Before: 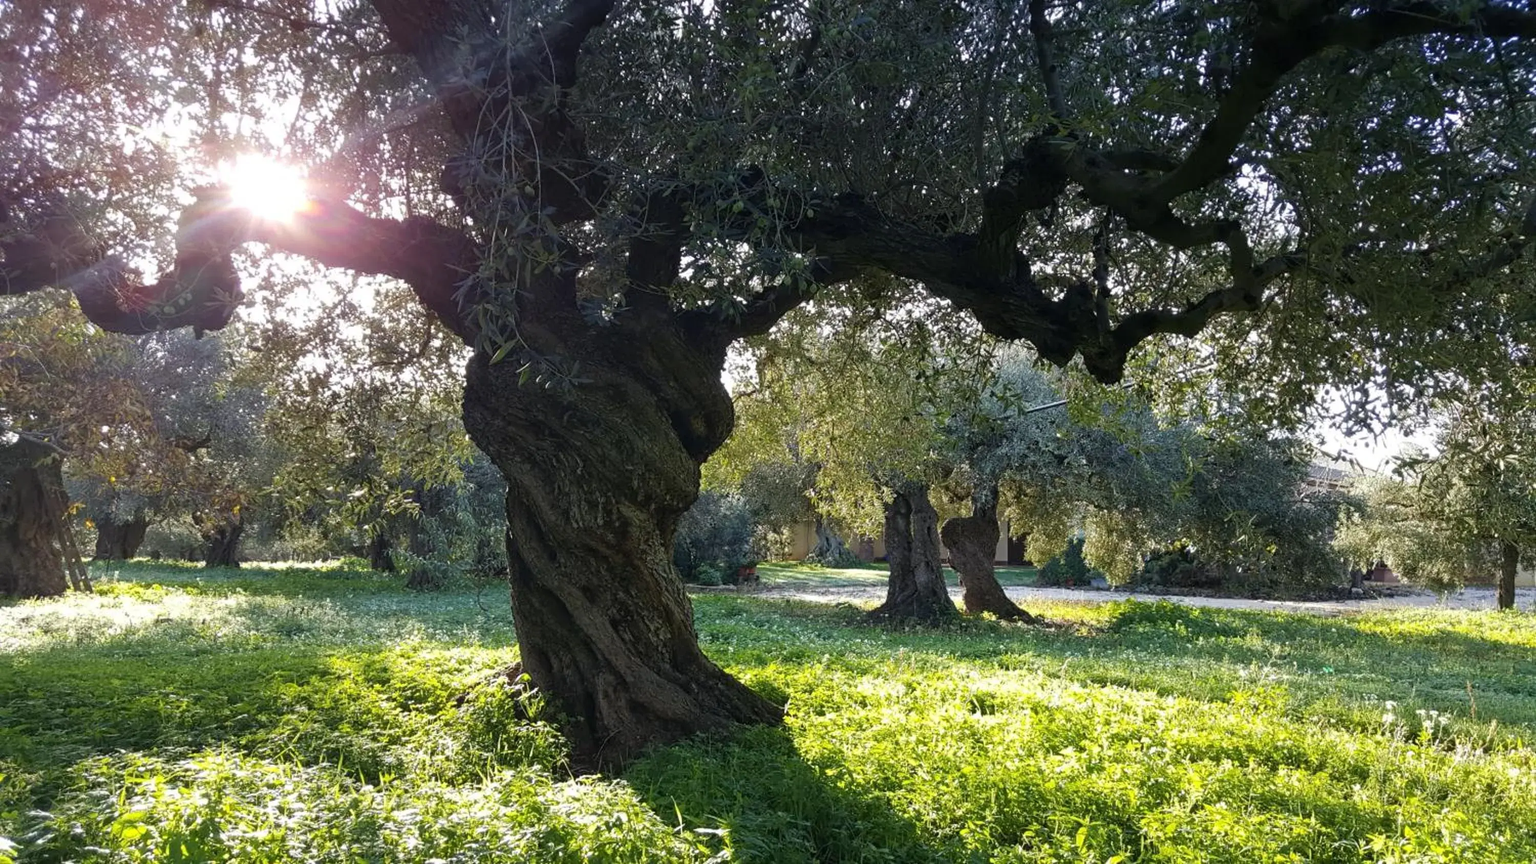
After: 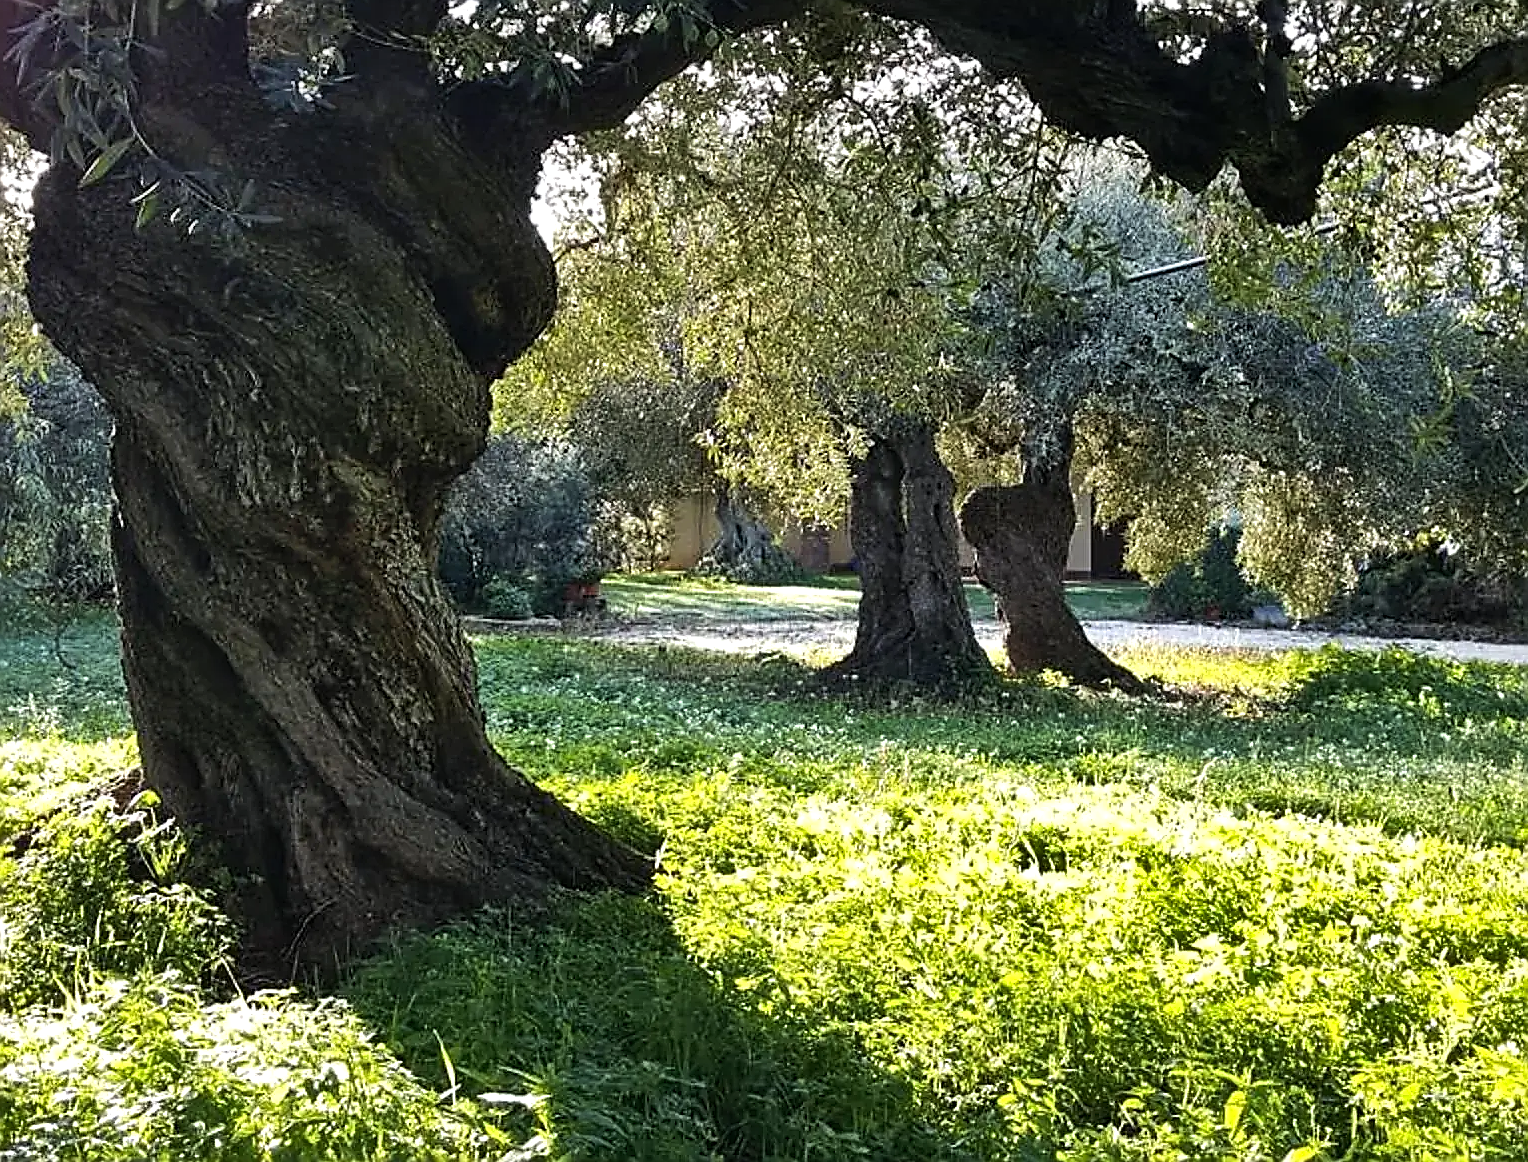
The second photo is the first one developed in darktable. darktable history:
sharpen: radius 1.4, amount 1.25, threshold 0.7
shadows and highlights: soften with gaussian
tone equalizer: -8 EV -0.417 EV, -7 EV -0.389 EV, -6 EV -0.333 EV, -5 EV -0.222 EV, -3 EV 0.222 EV, -2 EV 0.333 EV, -1 EV 0.389 EV, +0 EV 0.417 EV, edges refinement/feathering 500, mask exposure compensation -1.57 EV, preserve details no
crop and rotate: left 29.237%, top 31.152%, right 19.807%
